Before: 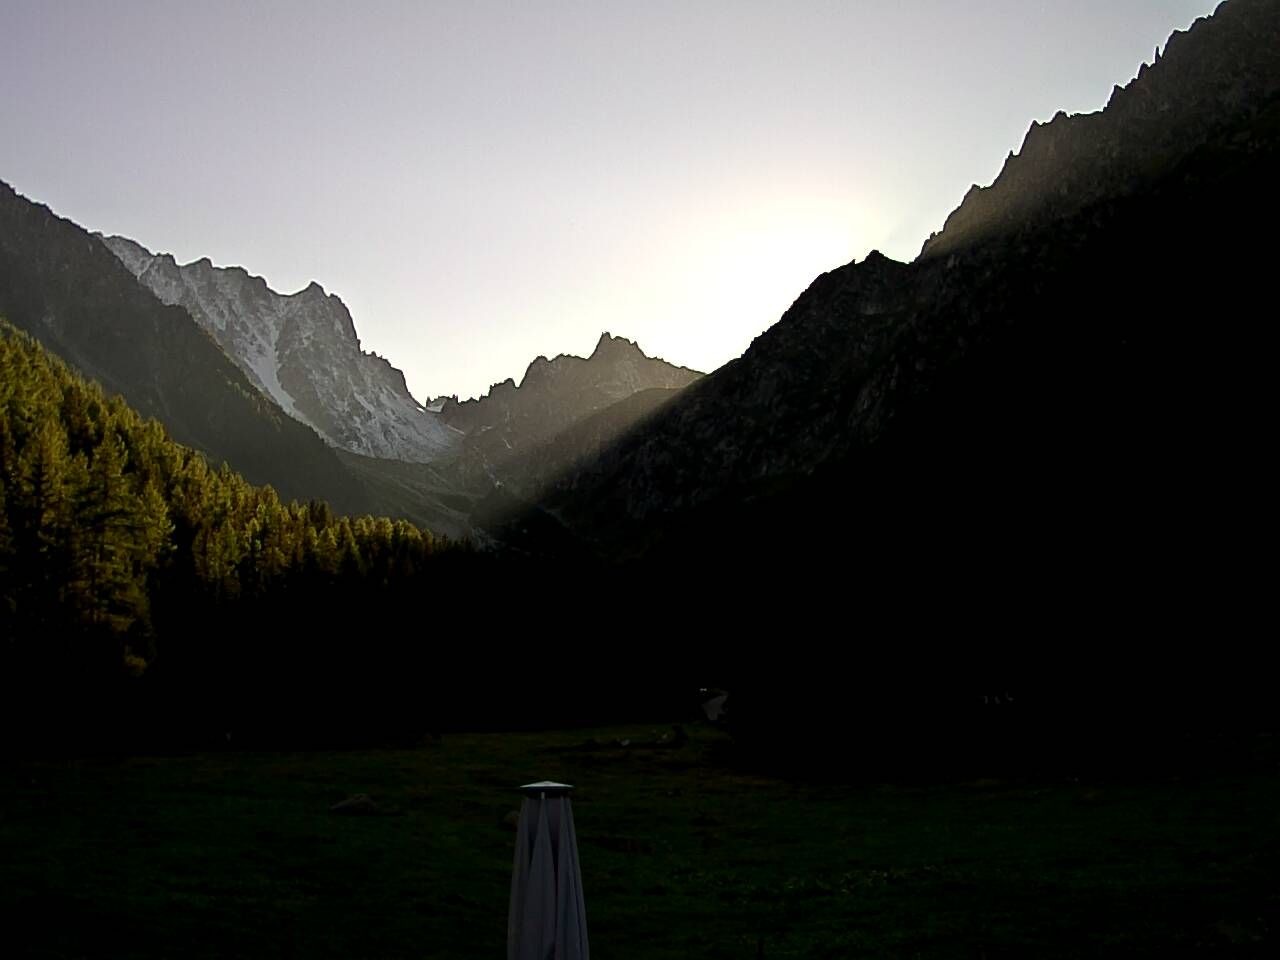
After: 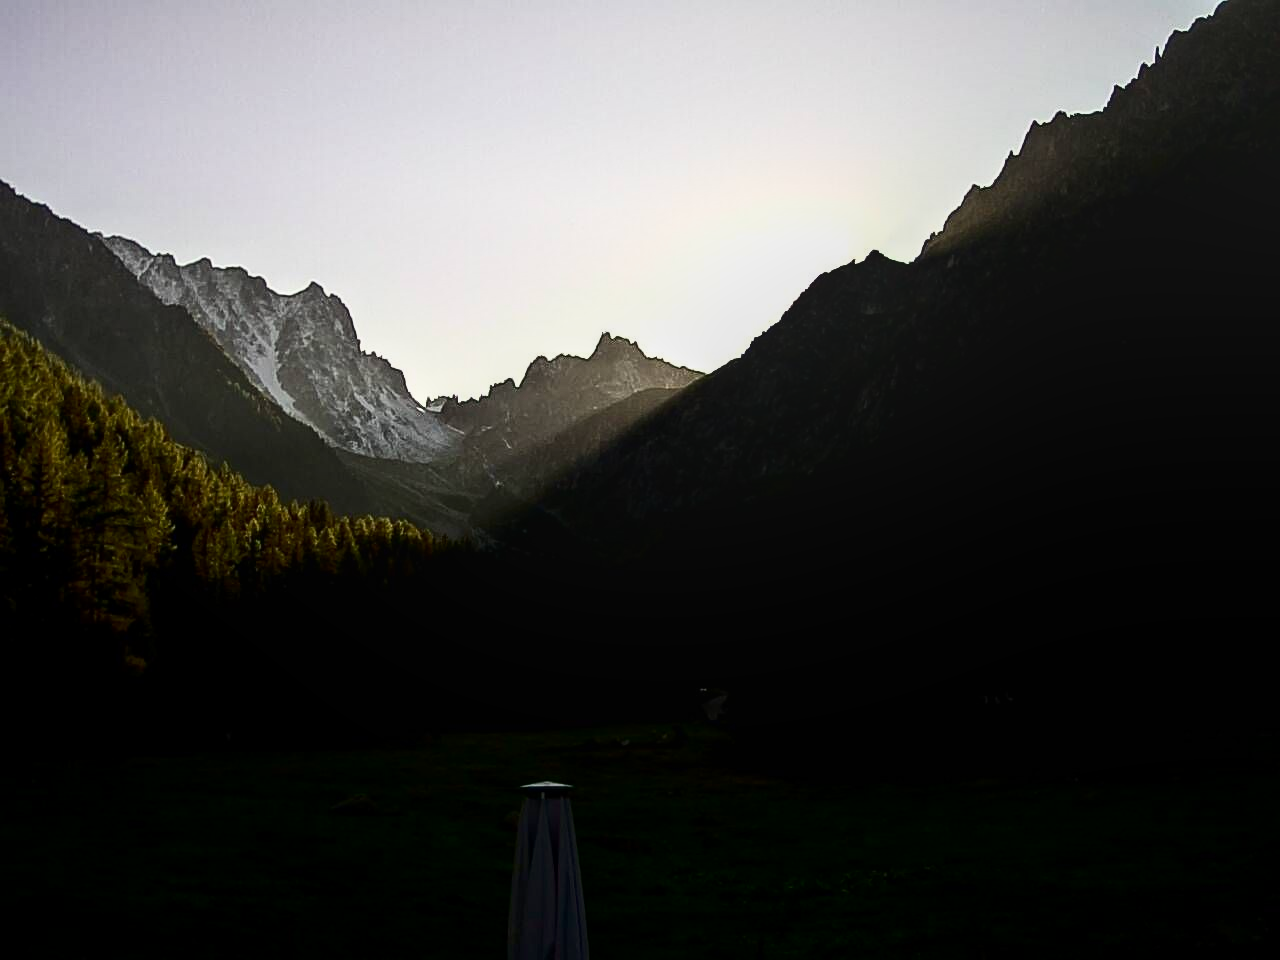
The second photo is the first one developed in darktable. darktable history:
contrast brightness saturation: contrast 0.298
tone equalizer: edges refinement/feathering 500, mask exposure compensation -1.57 EV, preserve details no
local contrast: on, module defaults
